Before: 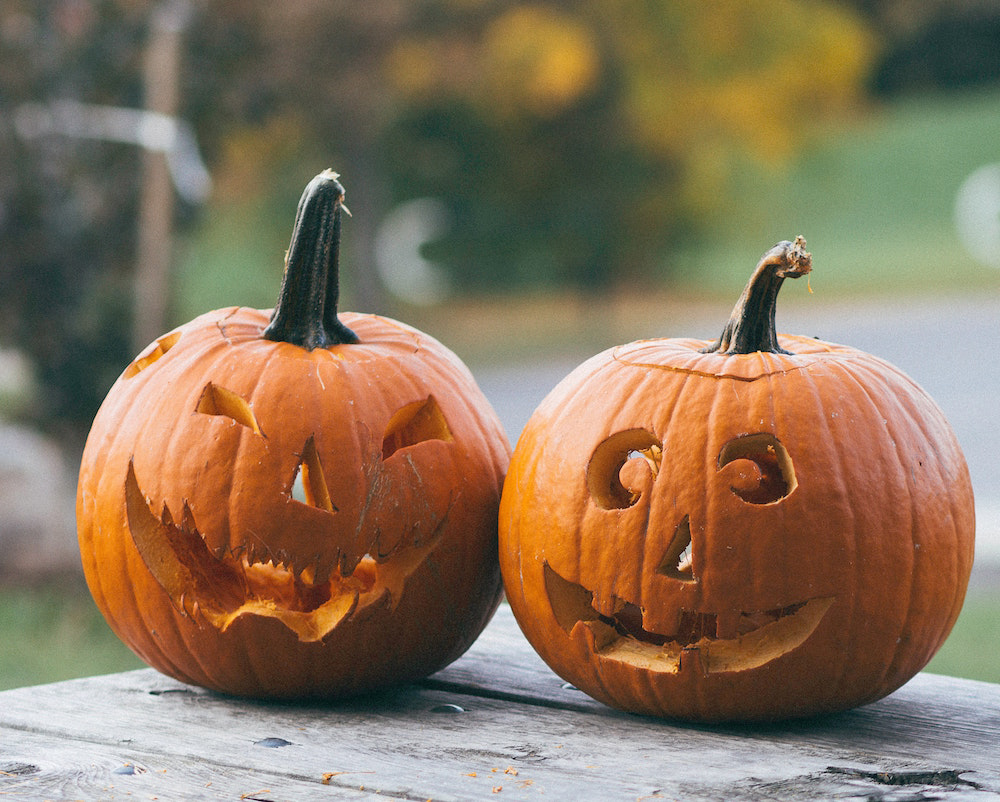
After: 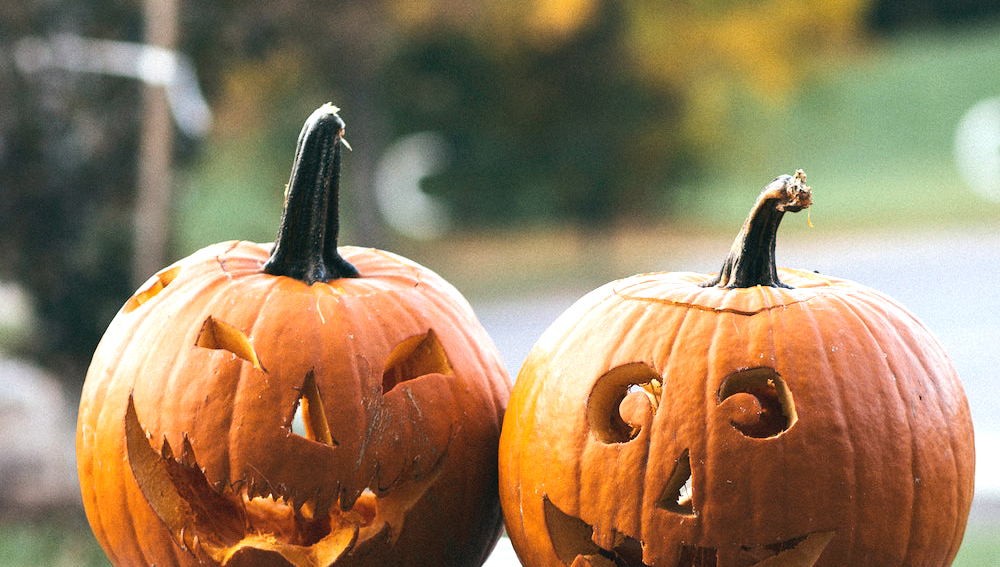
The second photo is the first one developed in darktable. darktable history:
tone equalizer: -8 EV -0.75 EV, -7 EV -0.7 EV, -6 EV -0.6 EV, -5 EV -0.4 EV, -3 EV 0.4 EV, -2 EV 0.6 EV, -1 EV 0.7 EV, +0 EV 0.75 EV, edges refinement/feathering 500, mask exposure compensation -1.57 EV, preserve details no
crop and rotate: top 8.293%, bottom 20.996%
